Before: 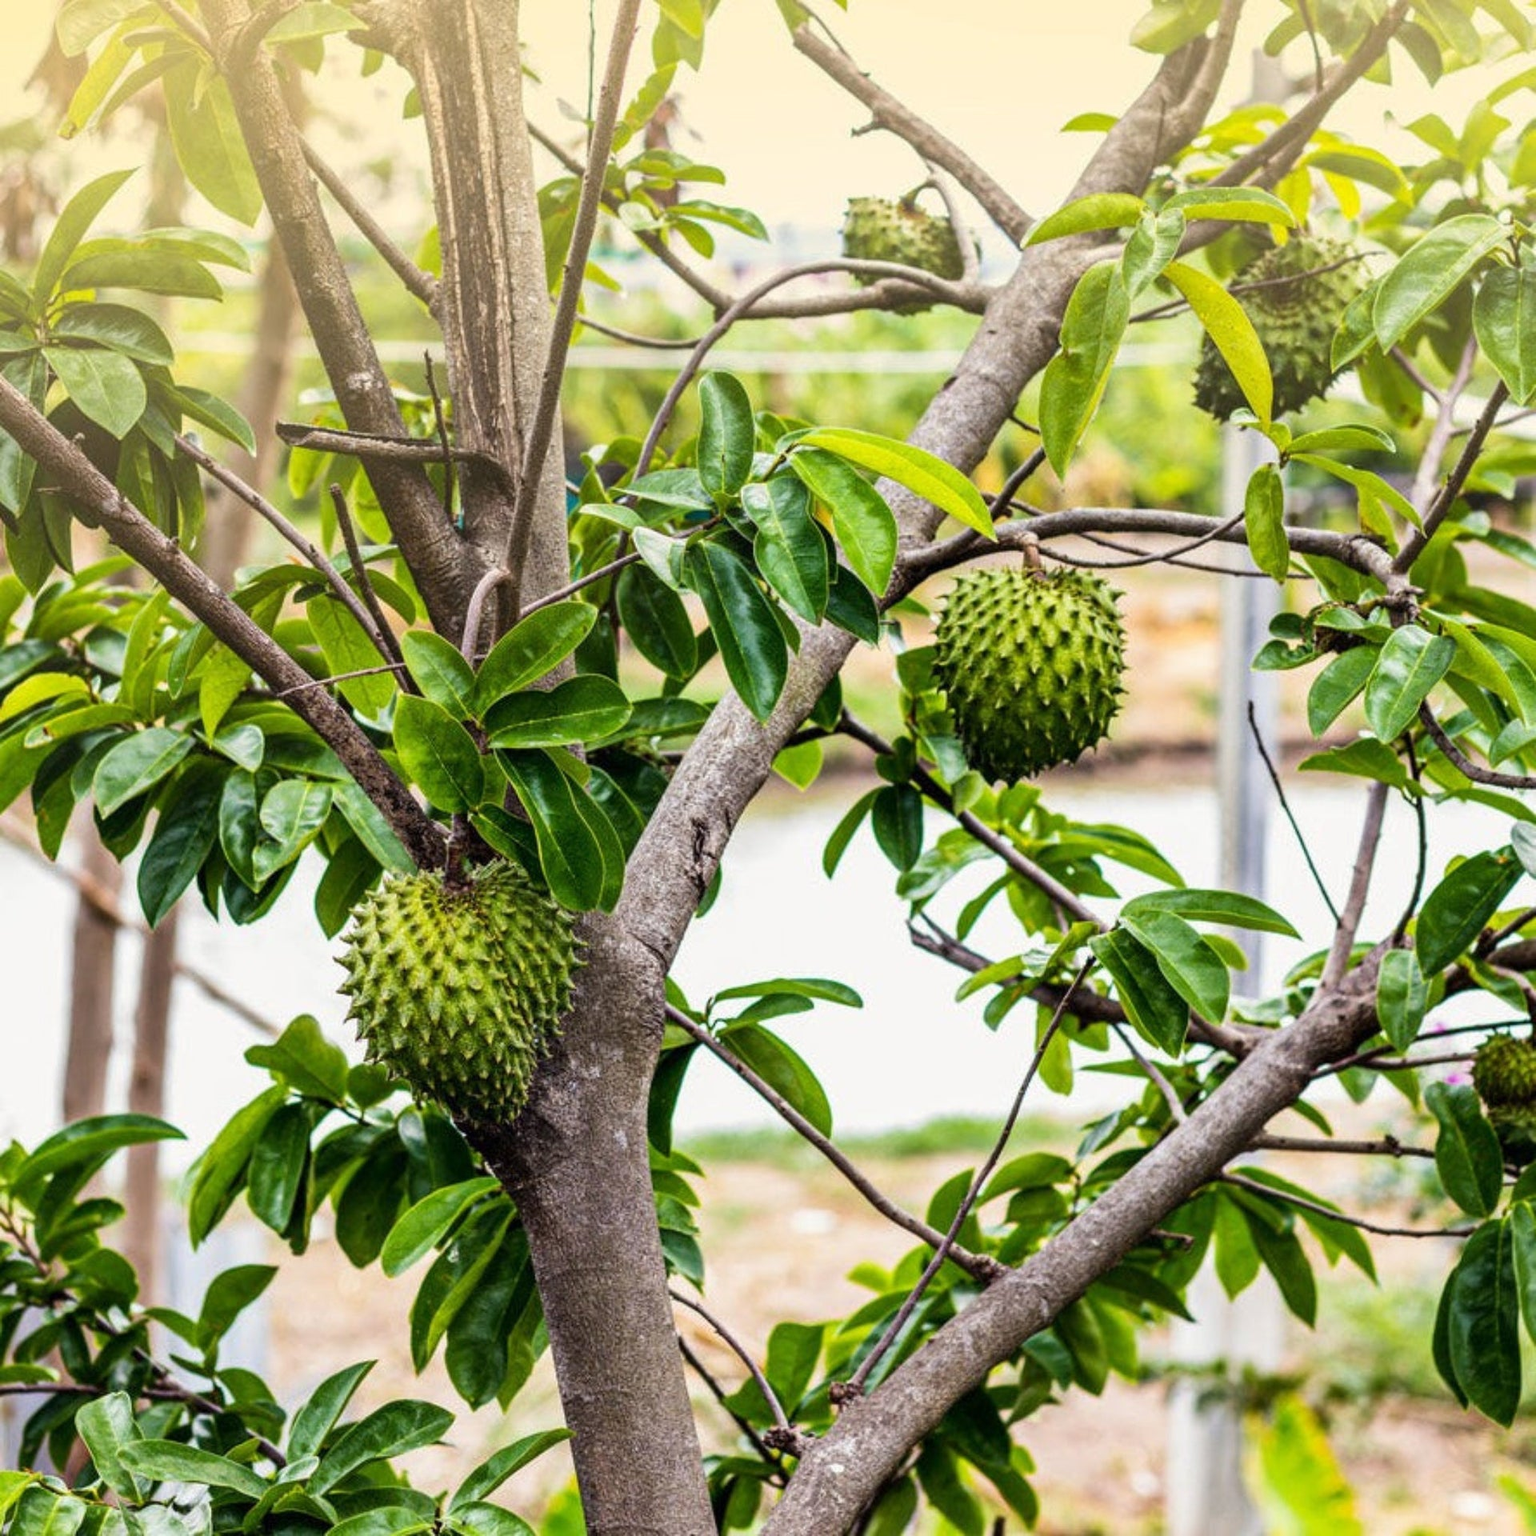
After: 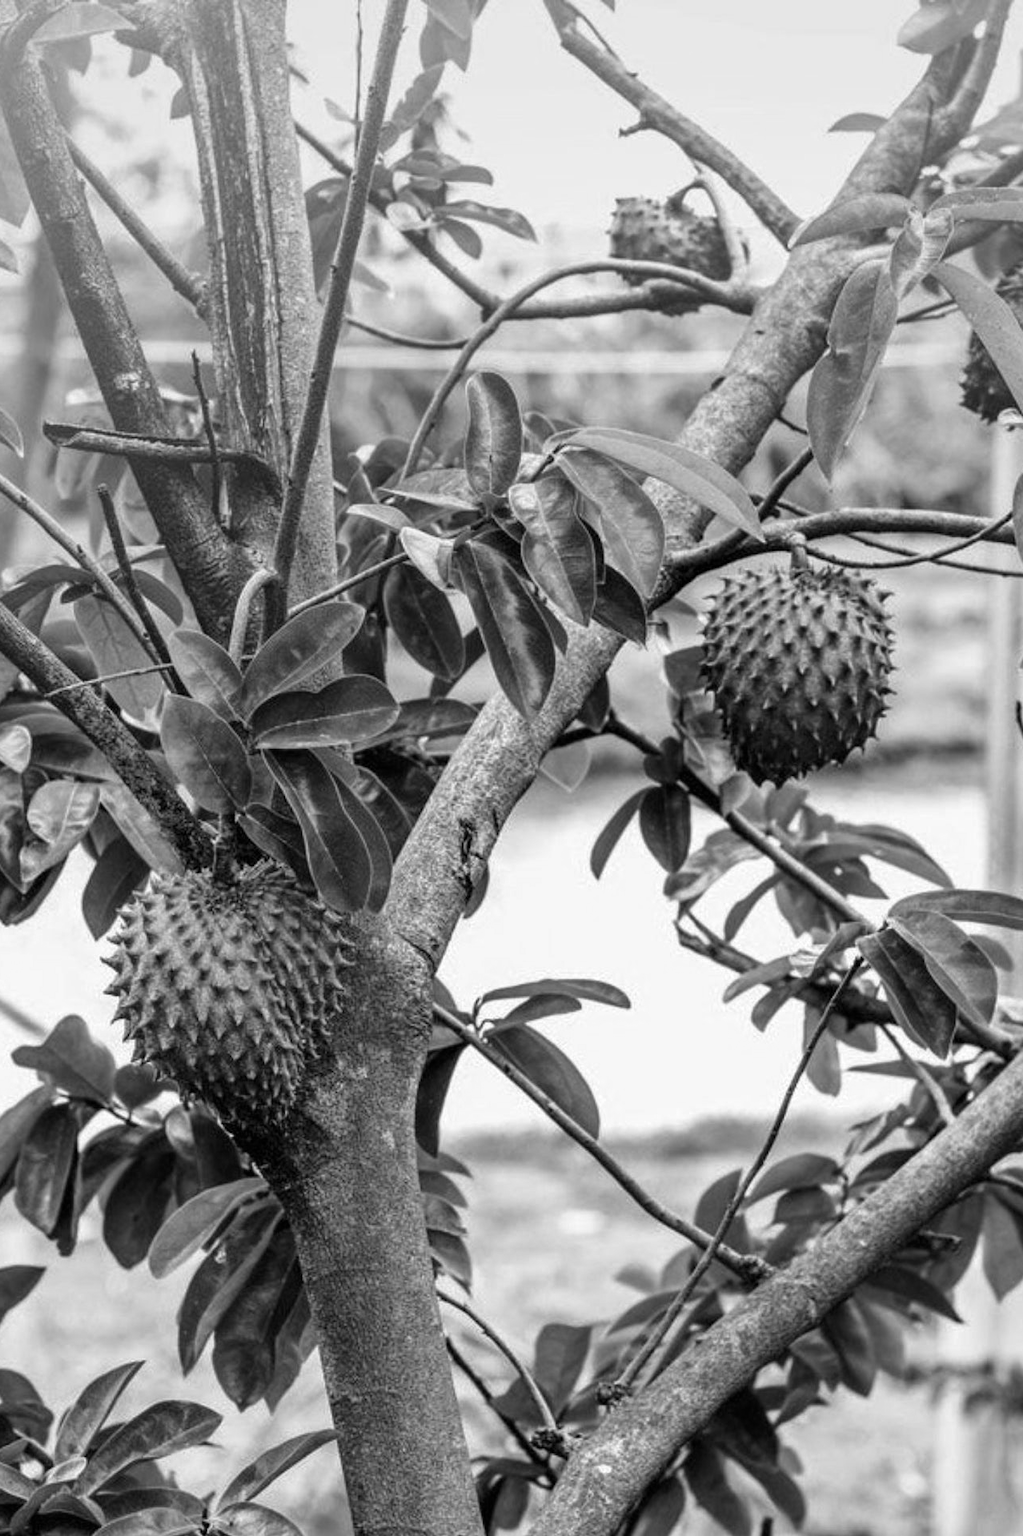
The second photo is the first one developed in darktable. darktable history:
contrast brightness saturation: brightness -0.091
tone equalizer: -8 EV 0.013 EV, -7 EV -0.042 EV, -6 EV 0.045 EV, -5 EV 0.033 EV, -4 EV 0.266 EV, -3 EV 0.657 EV, -2 EV 0.579 EV, -1 EV 0.177 EV, +0 EV 0.054 EV, smoothing diameter 24.92%, edges refinement/feathering 6.96, preserve details guided filter
crop and rotate: left 15.175%, right 18.196%
color calibration: output gray [0.21, 0.42, 0.37, 0], illuminant Planckian (black body), x 0.368, y 0.36, temperature 4277.72 K
